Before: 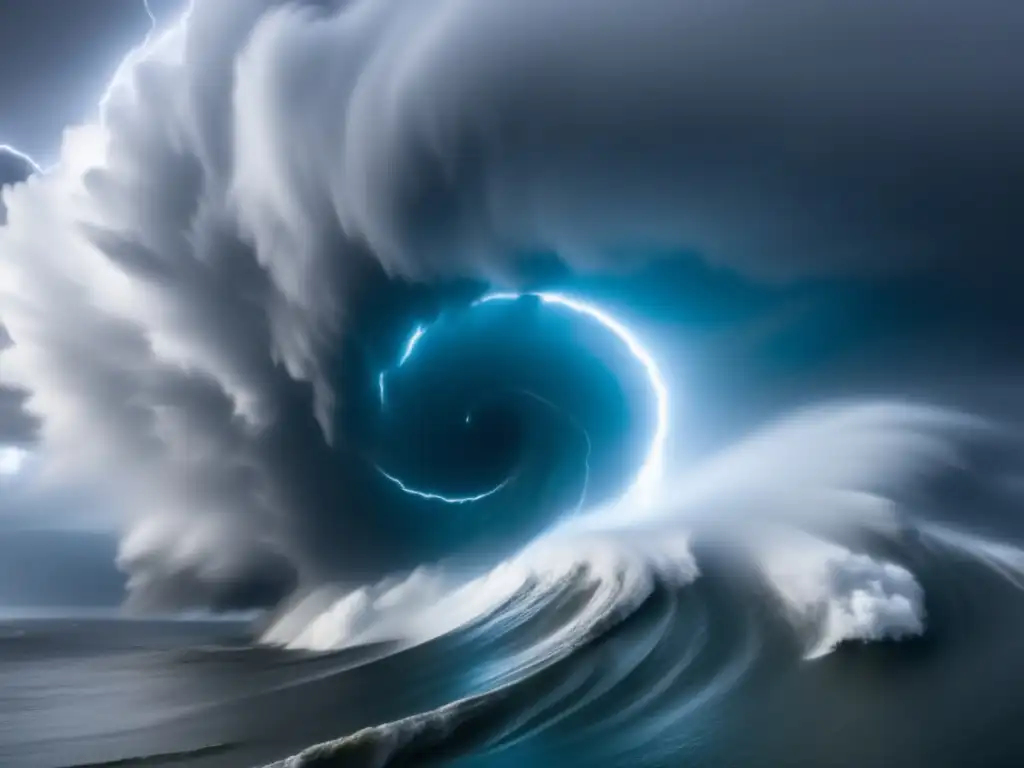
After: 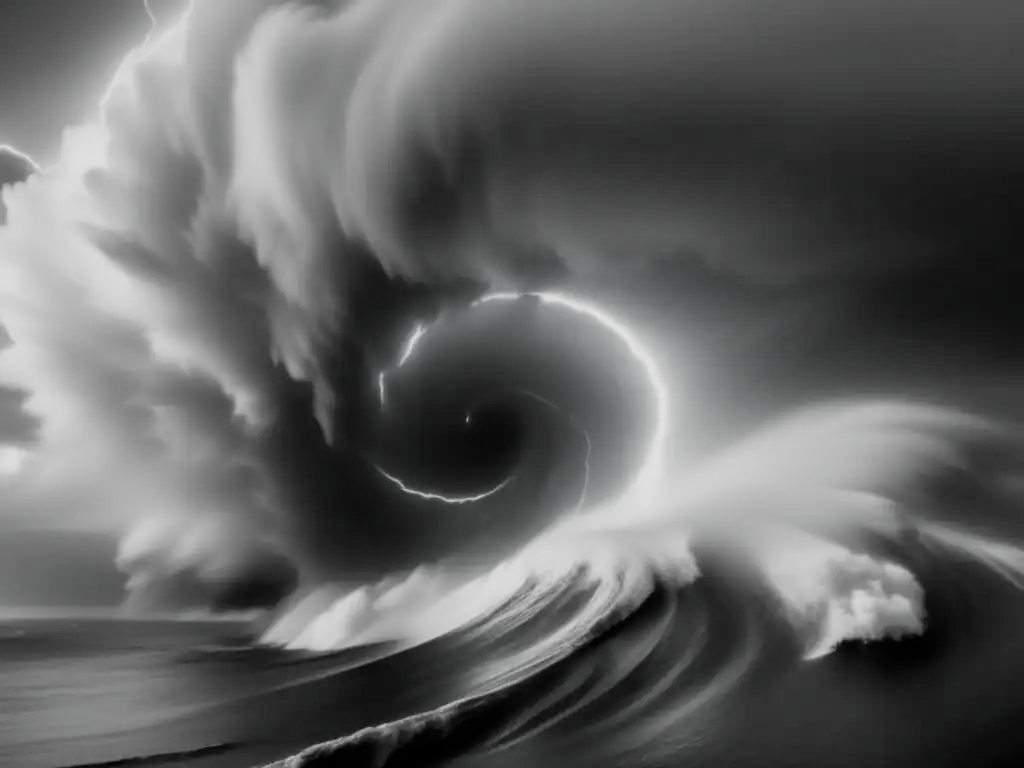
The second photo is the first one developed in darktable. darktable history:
filmic rgb: black relative exposure -7.73 EV, white relative exposure 4.38 EV, threshold 3.01 EV, hardness 3.76, latitude 49.12%, contrast 1.1, enable highlight reconstruction true
contrast brightness saturation: saturation -0.981
